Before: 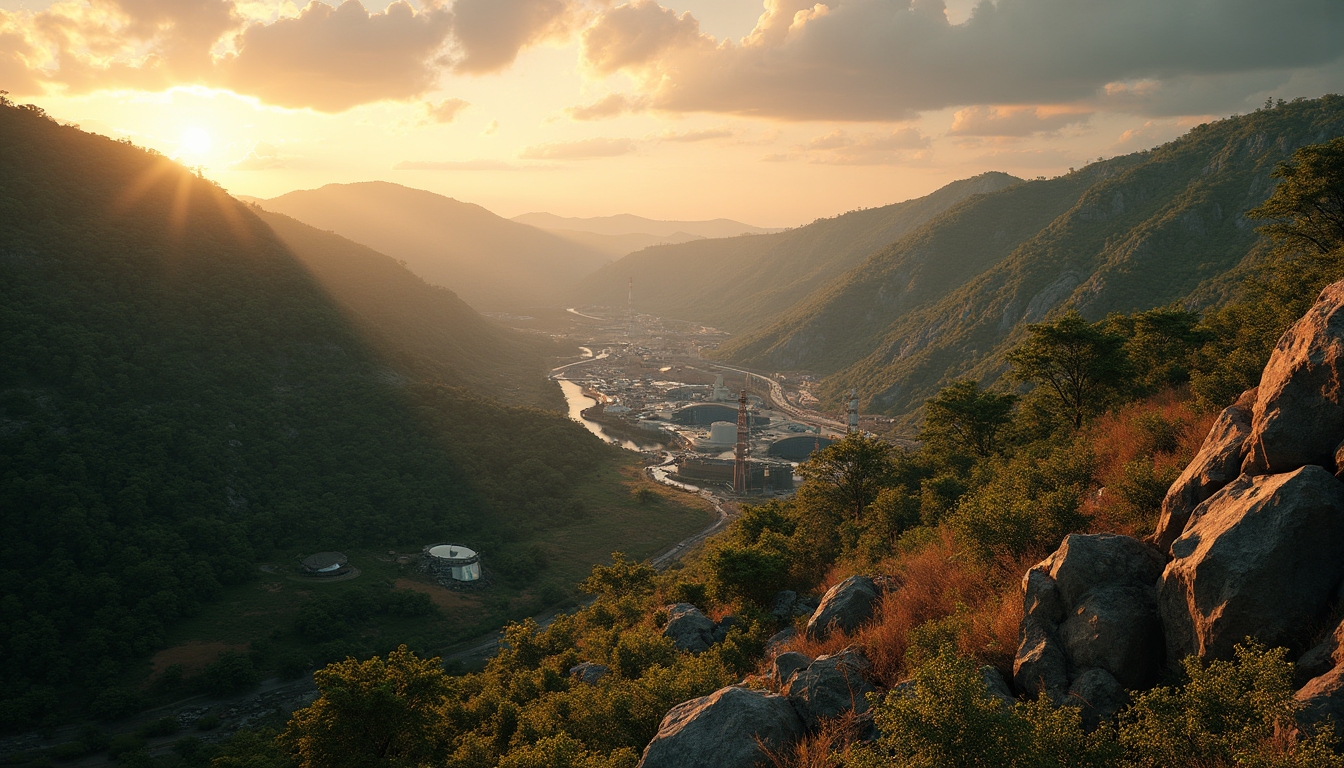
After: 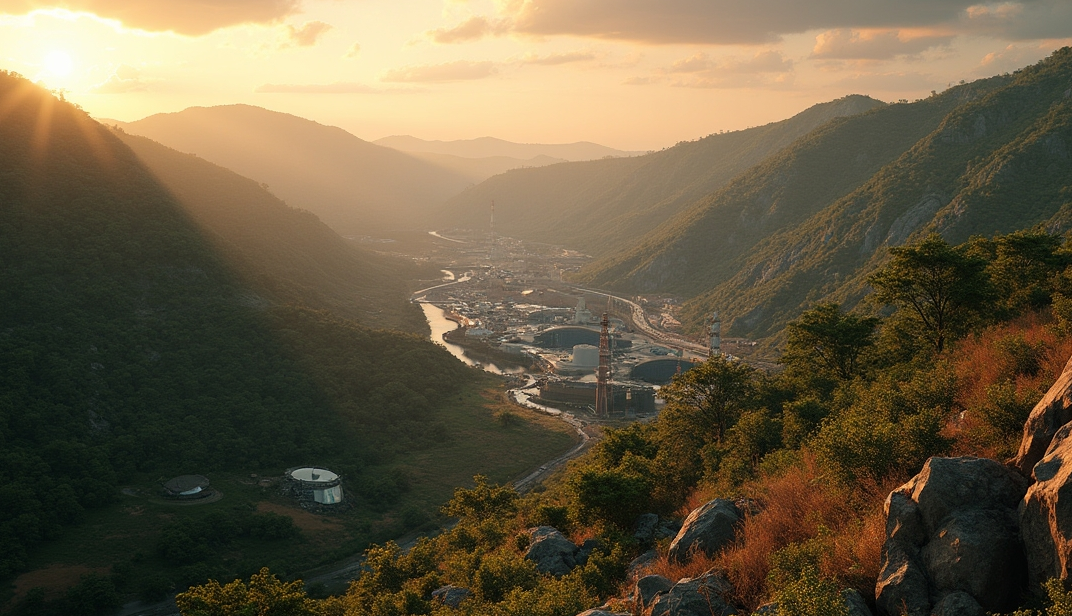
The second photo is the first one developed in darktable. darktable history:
crop and rotate: left 10.336%, top 10.029%, right 9.838%, bottom 9.713%
